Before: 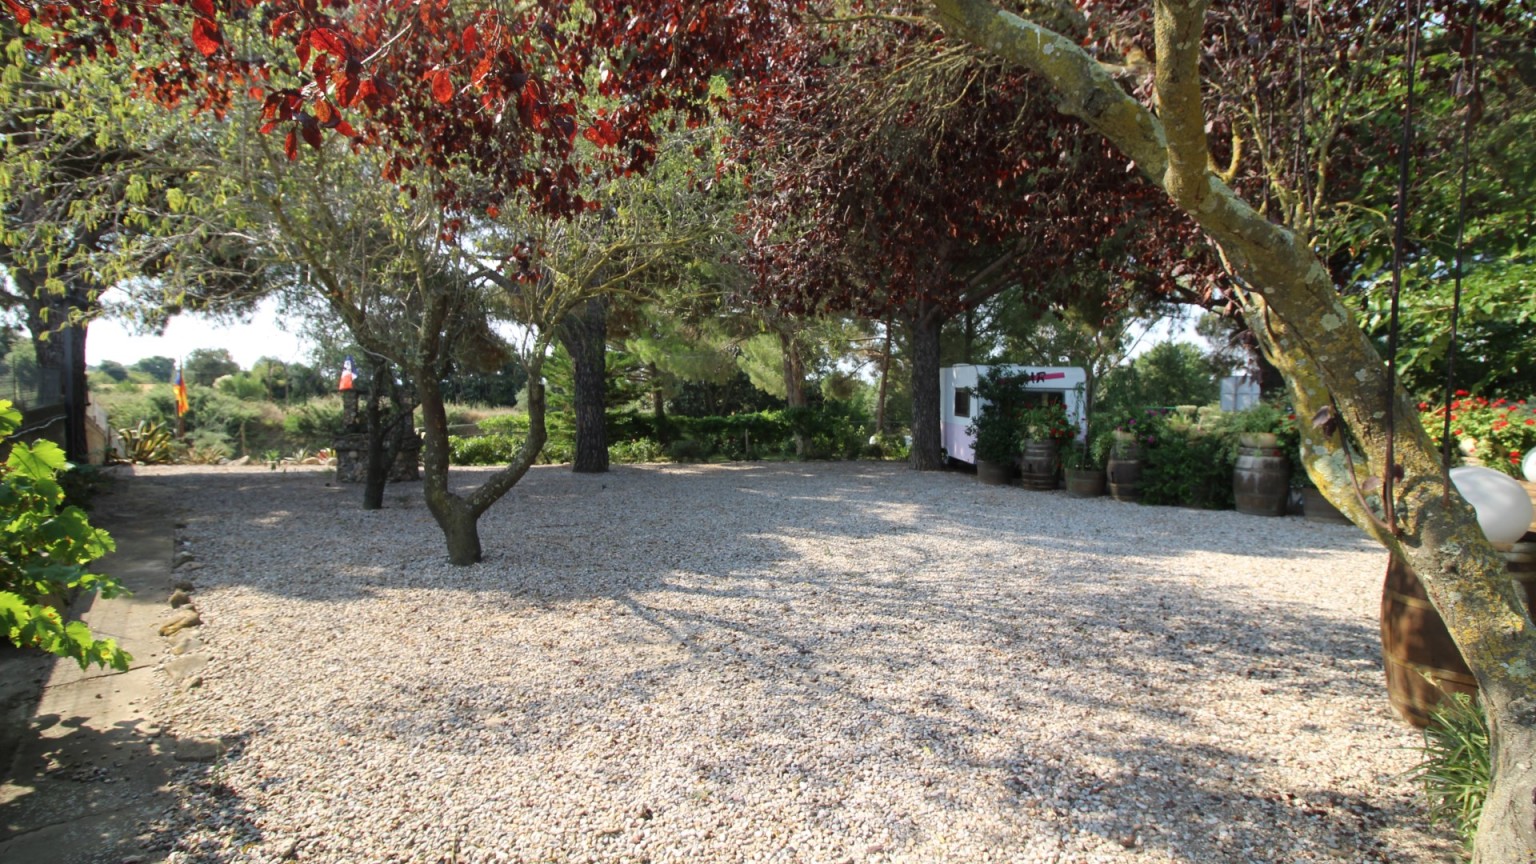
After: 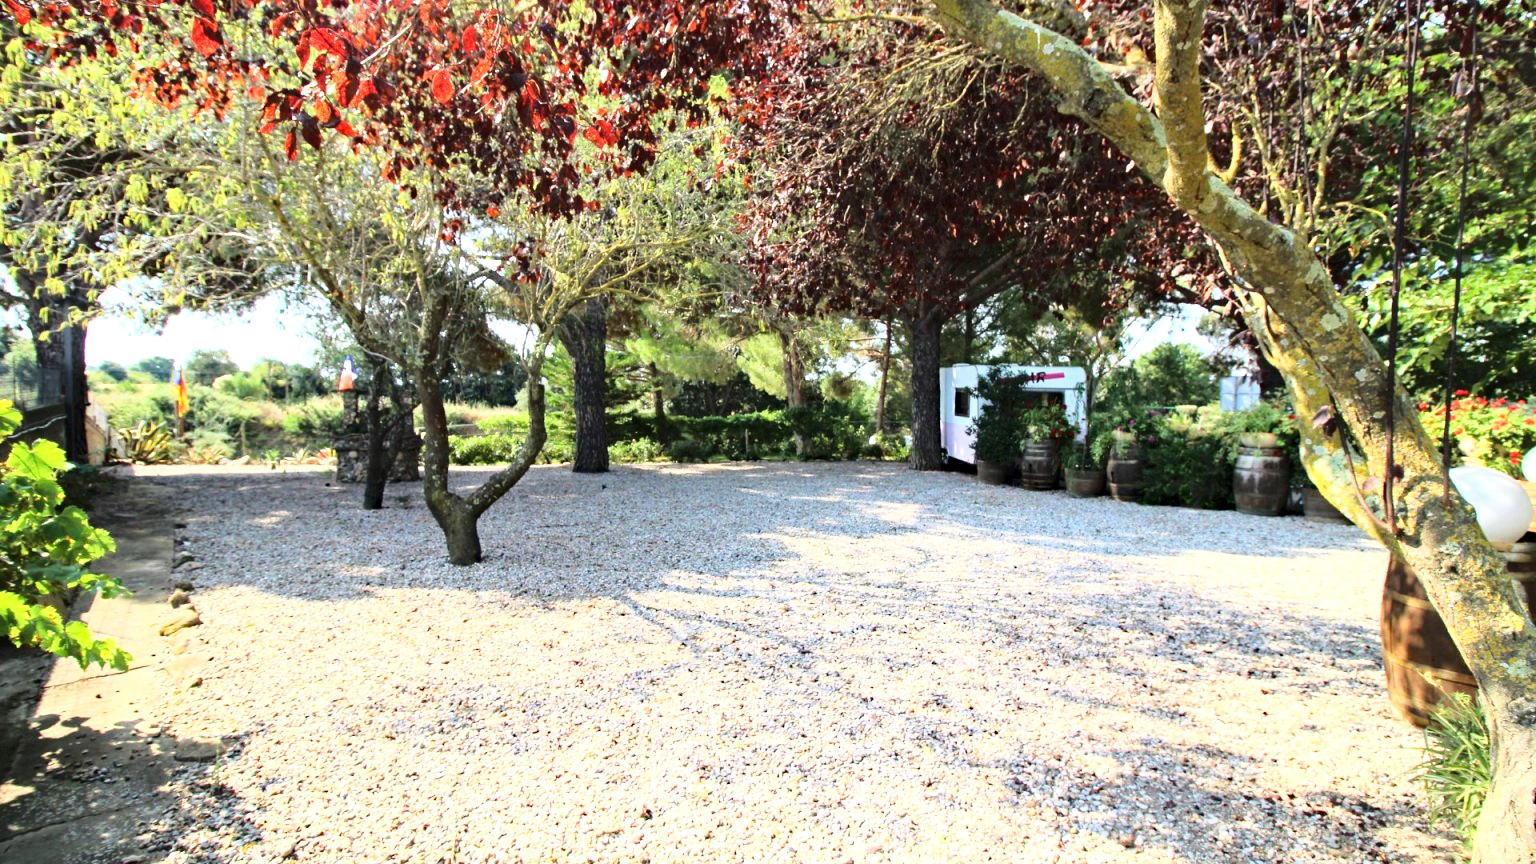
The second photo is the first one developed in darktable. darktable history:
exposure: exposure 0.636 EV, compensate highlight preservation false
base curve: curves: ch0 [(0, 0) (0.036, 0.037) (0.121, 0.228) (0.46, 0.76) (0.859, 0.983) (1, 1)]
haze removal: strength 0.302, distance 0.256, compatibility mode true
